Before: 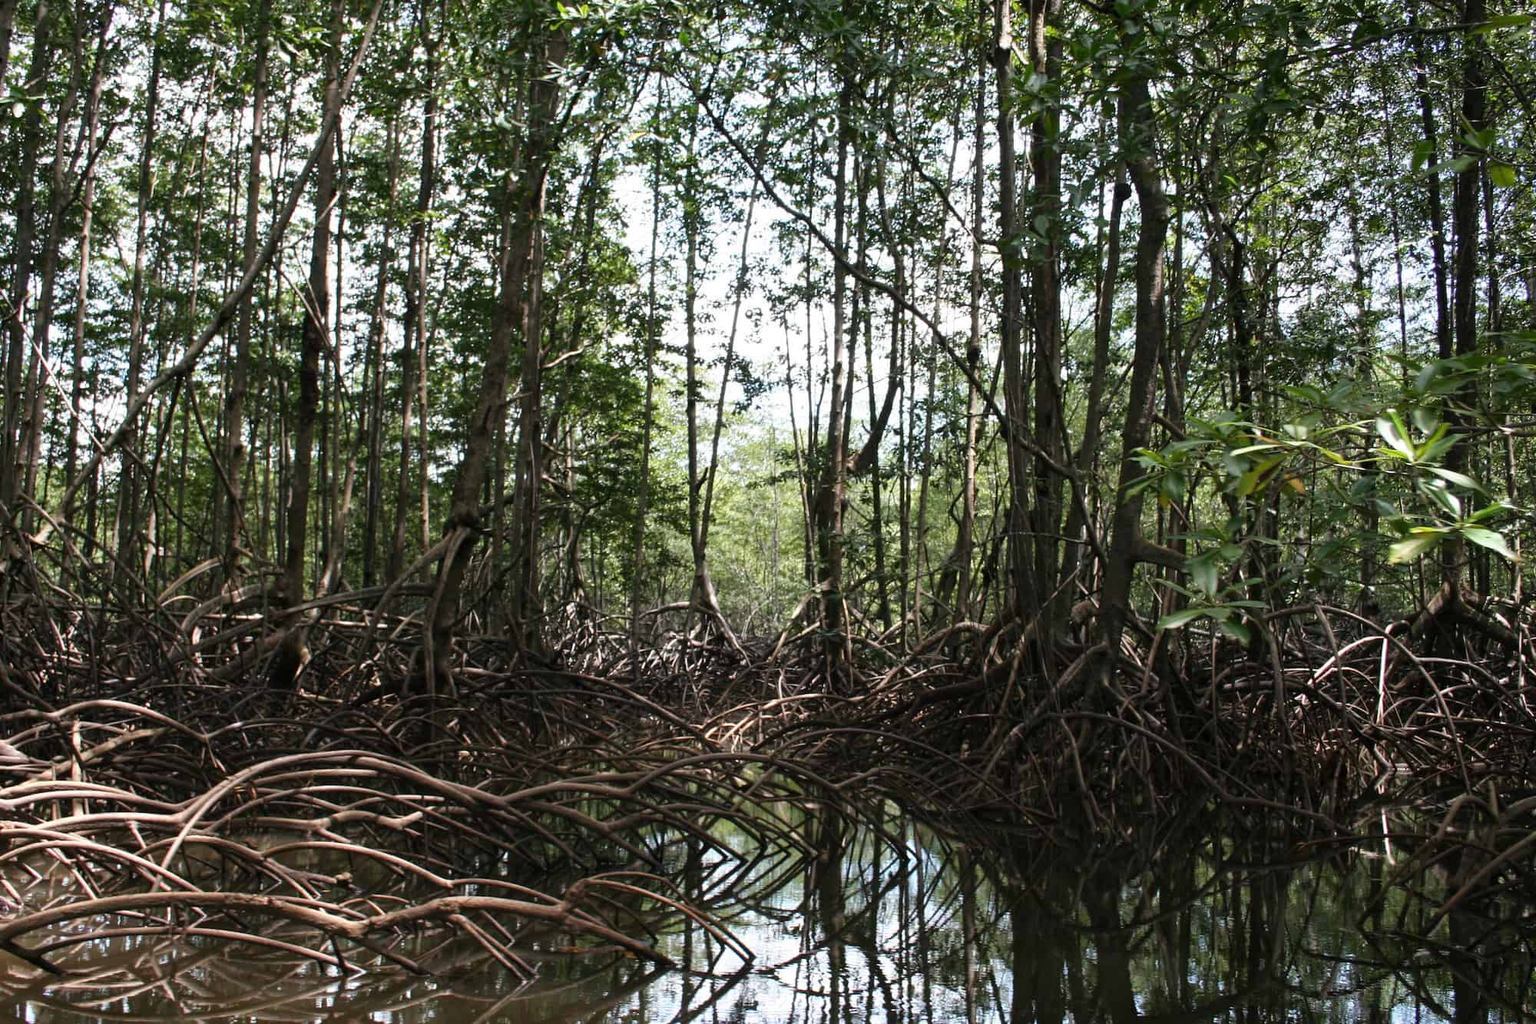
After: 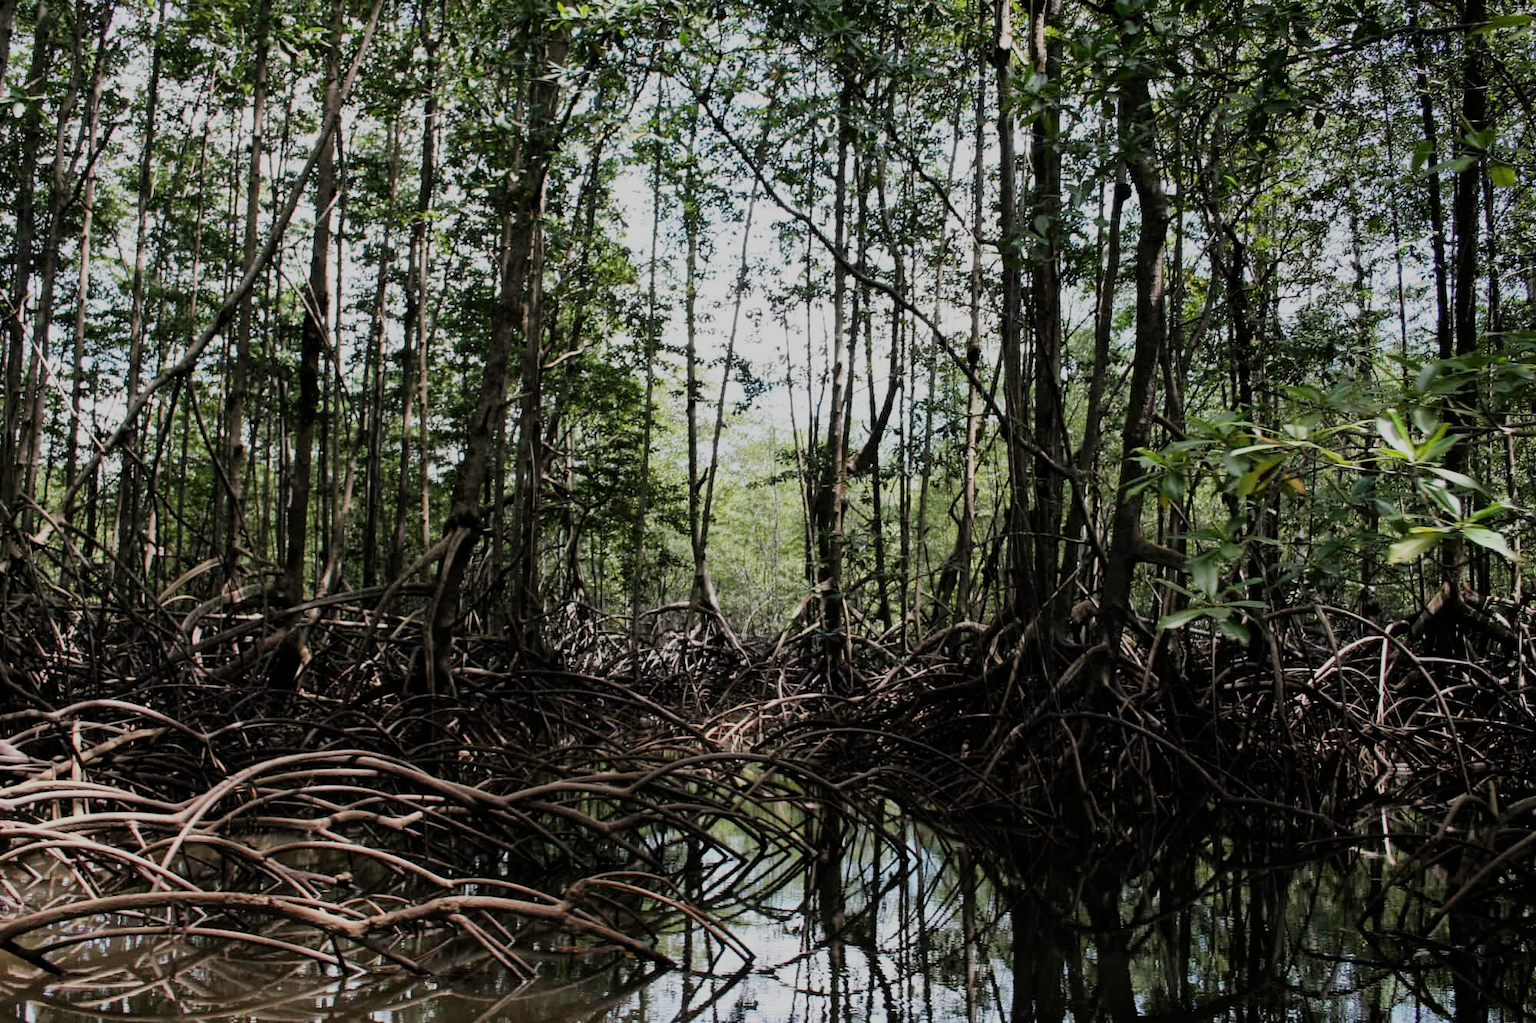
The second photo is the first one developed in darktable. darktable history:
filmic rgb: black relative exposure -6.99 EV, white relative exposure 5.66 EV, hardness 2.86
